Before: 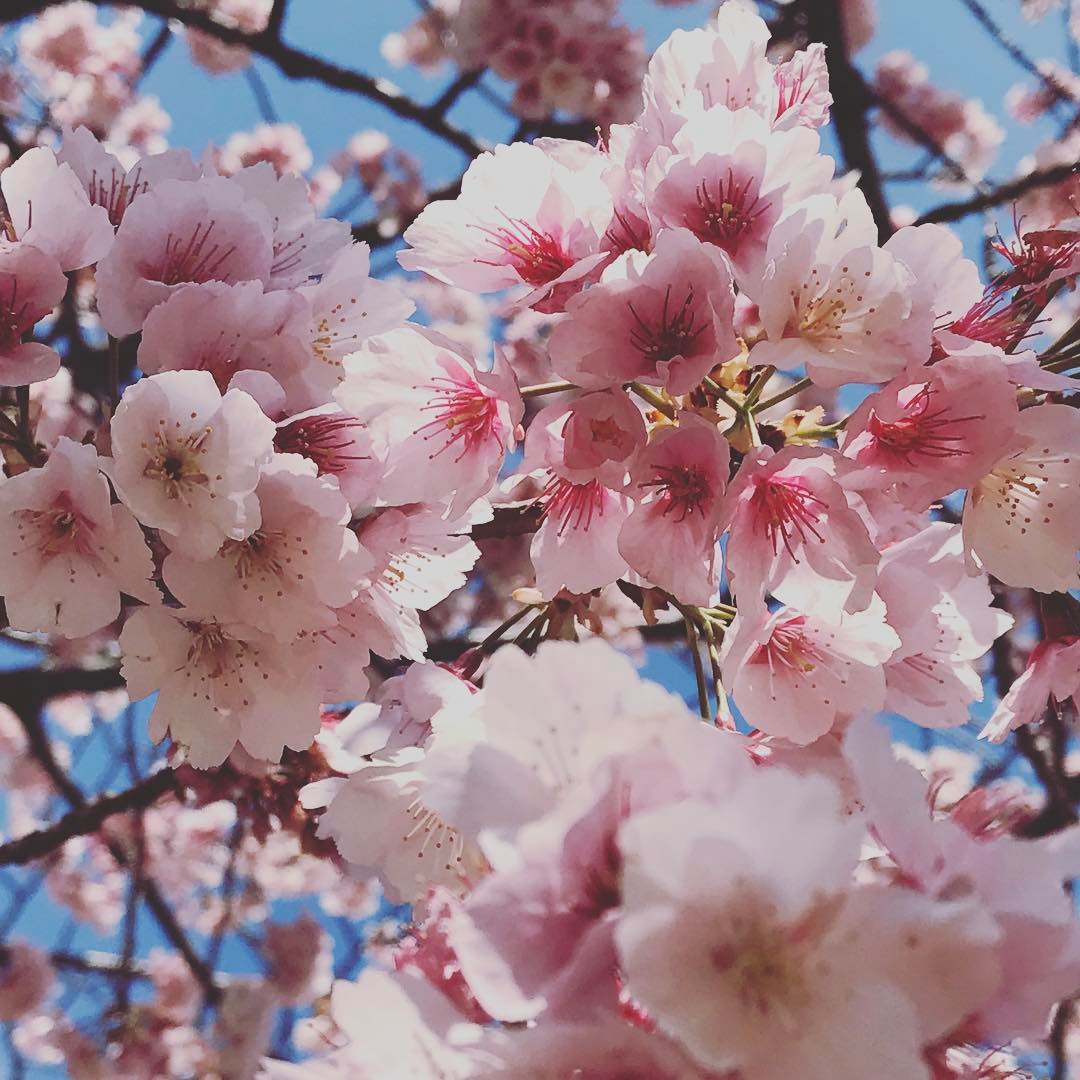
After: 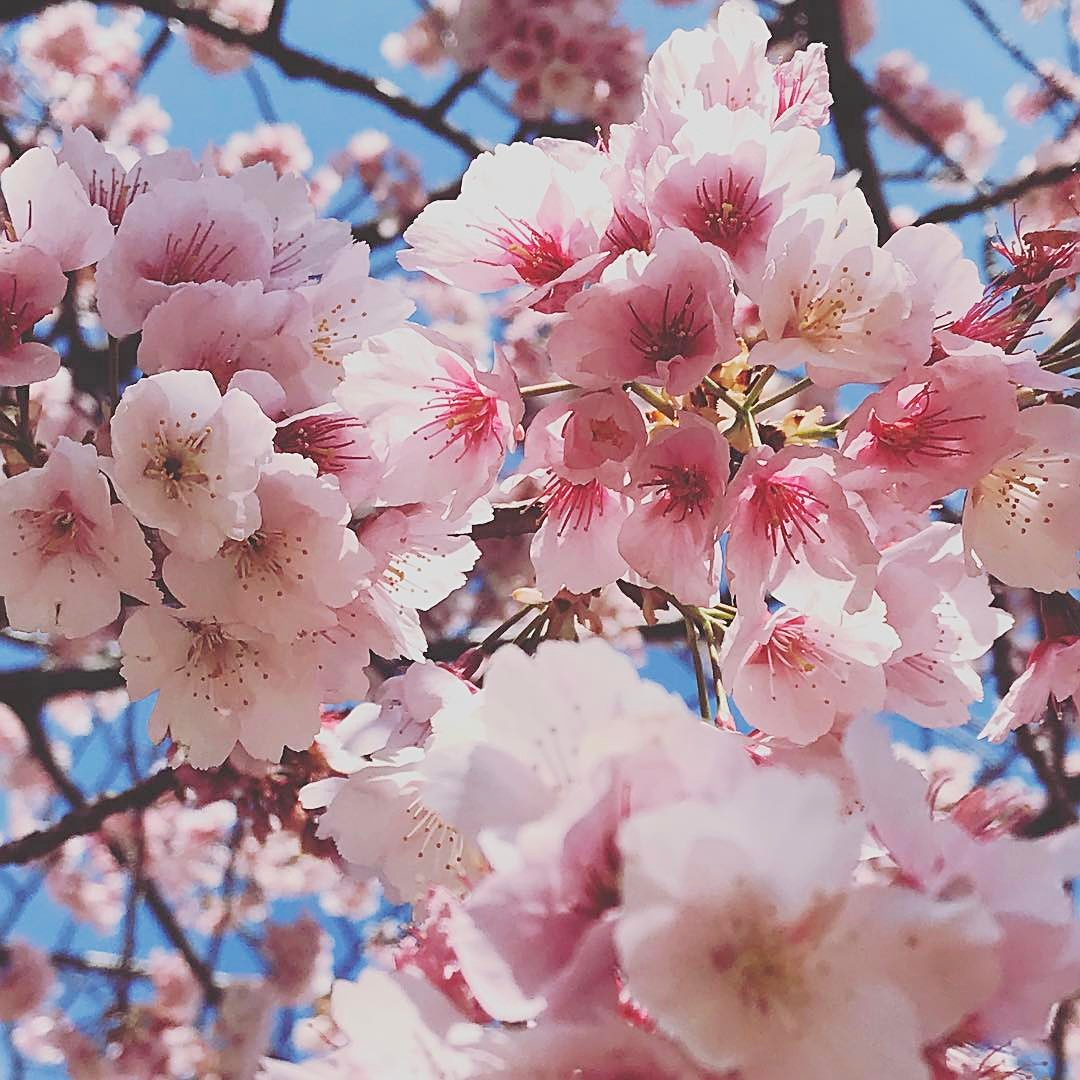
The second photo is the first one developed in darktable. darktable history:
exposure: black level correction 0.001, exposure 0.5 EV, compensate exposure bias true, compensate highlight preservation false
sharpen: amount 0.478
filmic rgb: black relative exposure -15 EV, white relative exposure 3 EV, threshold 6 EV, target black luminance 0%, hardness 9.27, latitude 99%, contrast 0.912, shadows ↔ highlights balance 0.505%, add noise in highlights 0, color science v3 (2019), use custom middle-gray values true, iterations of high-quality reconstruction 0, contrast in highlights soft, enable highlight reconstruction true
